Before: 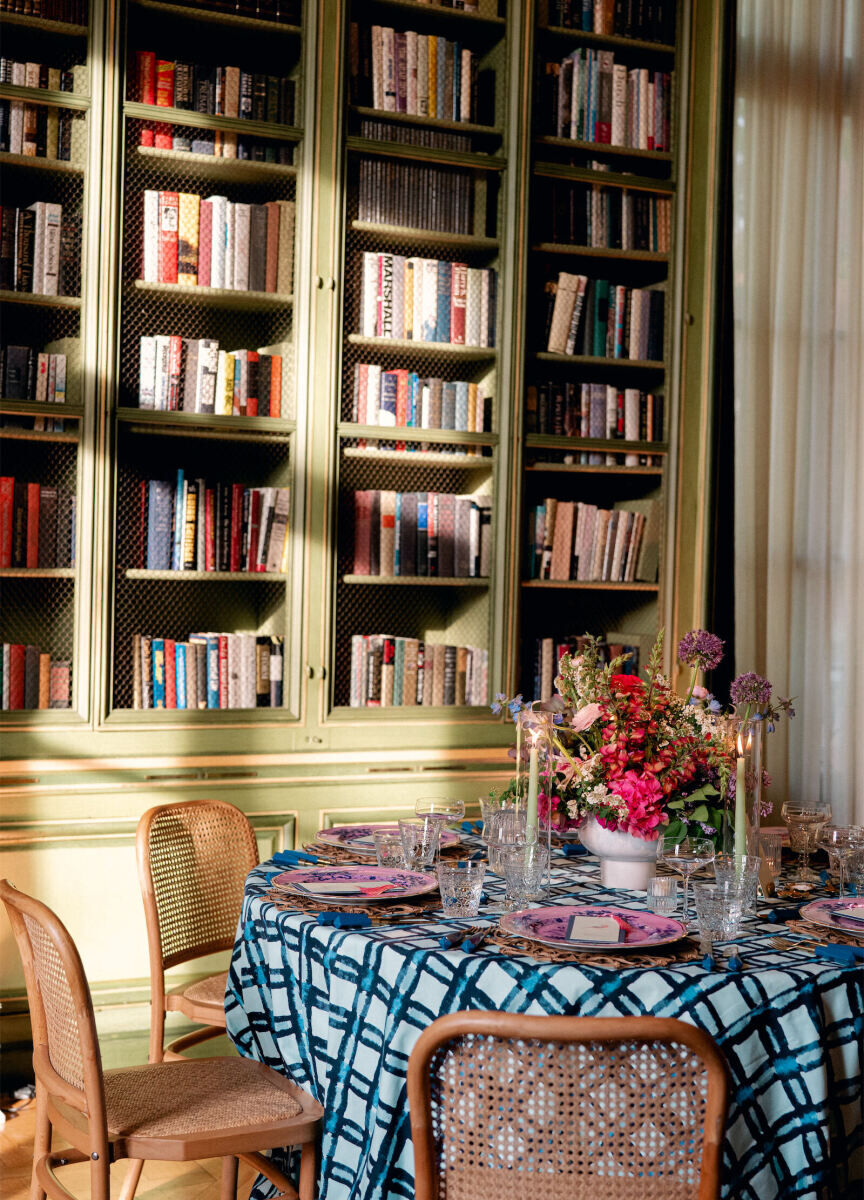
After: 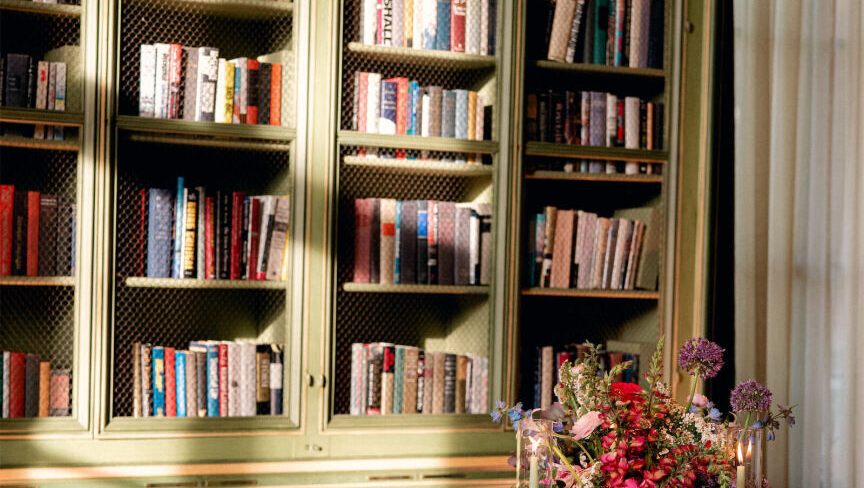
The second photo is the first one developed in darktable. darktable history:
crop and rotate: top 24.338%, bottom 34.925%
